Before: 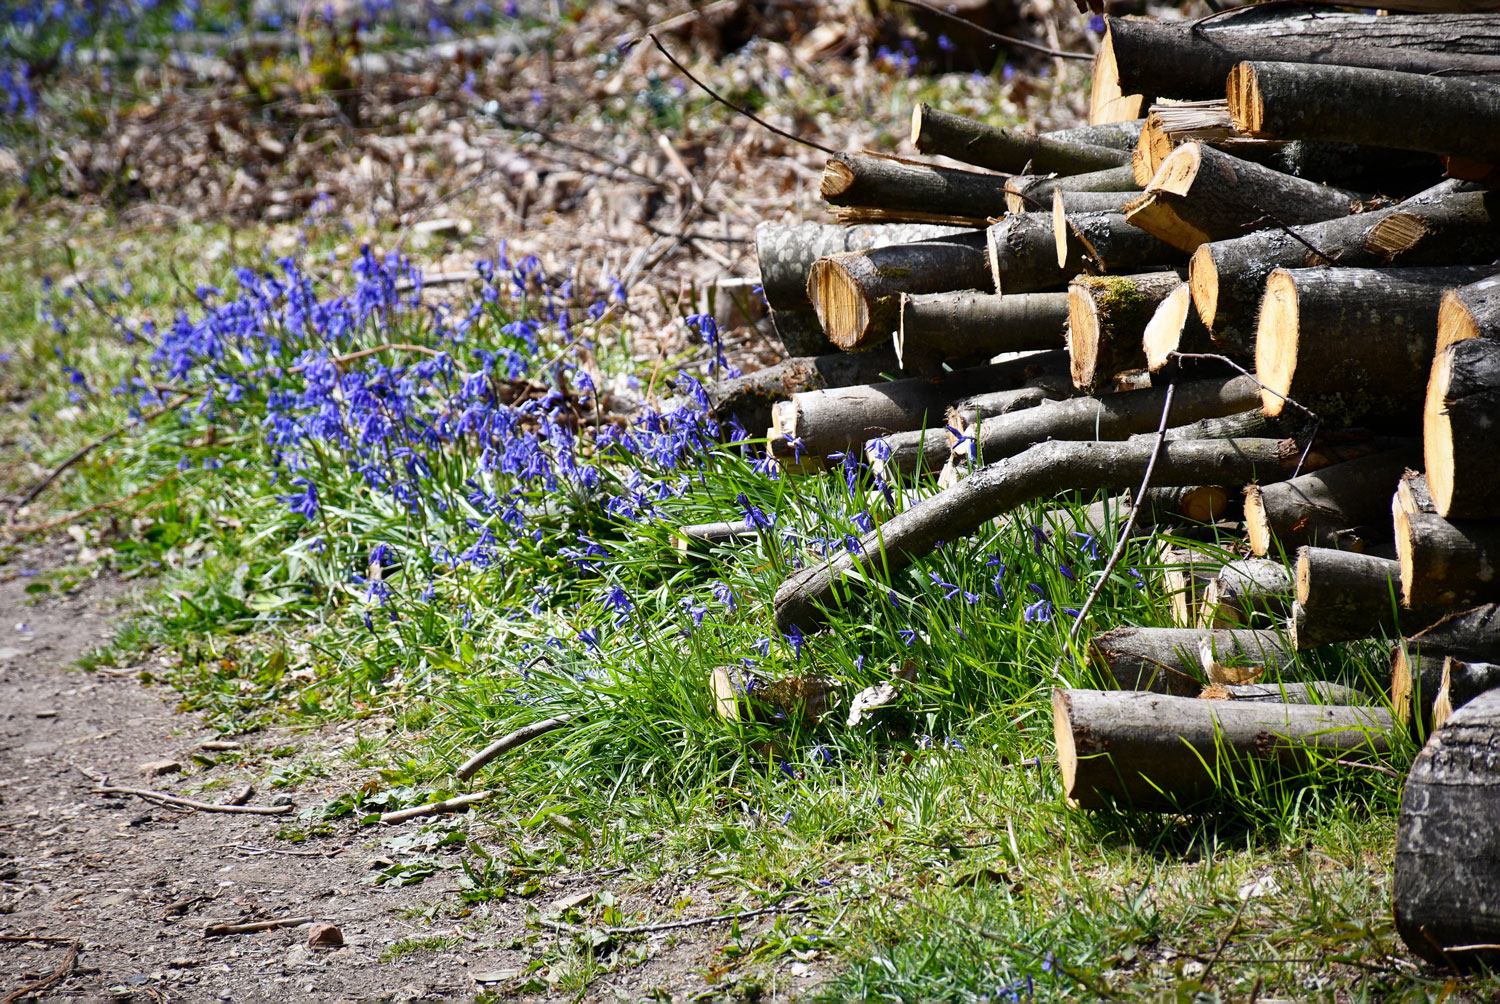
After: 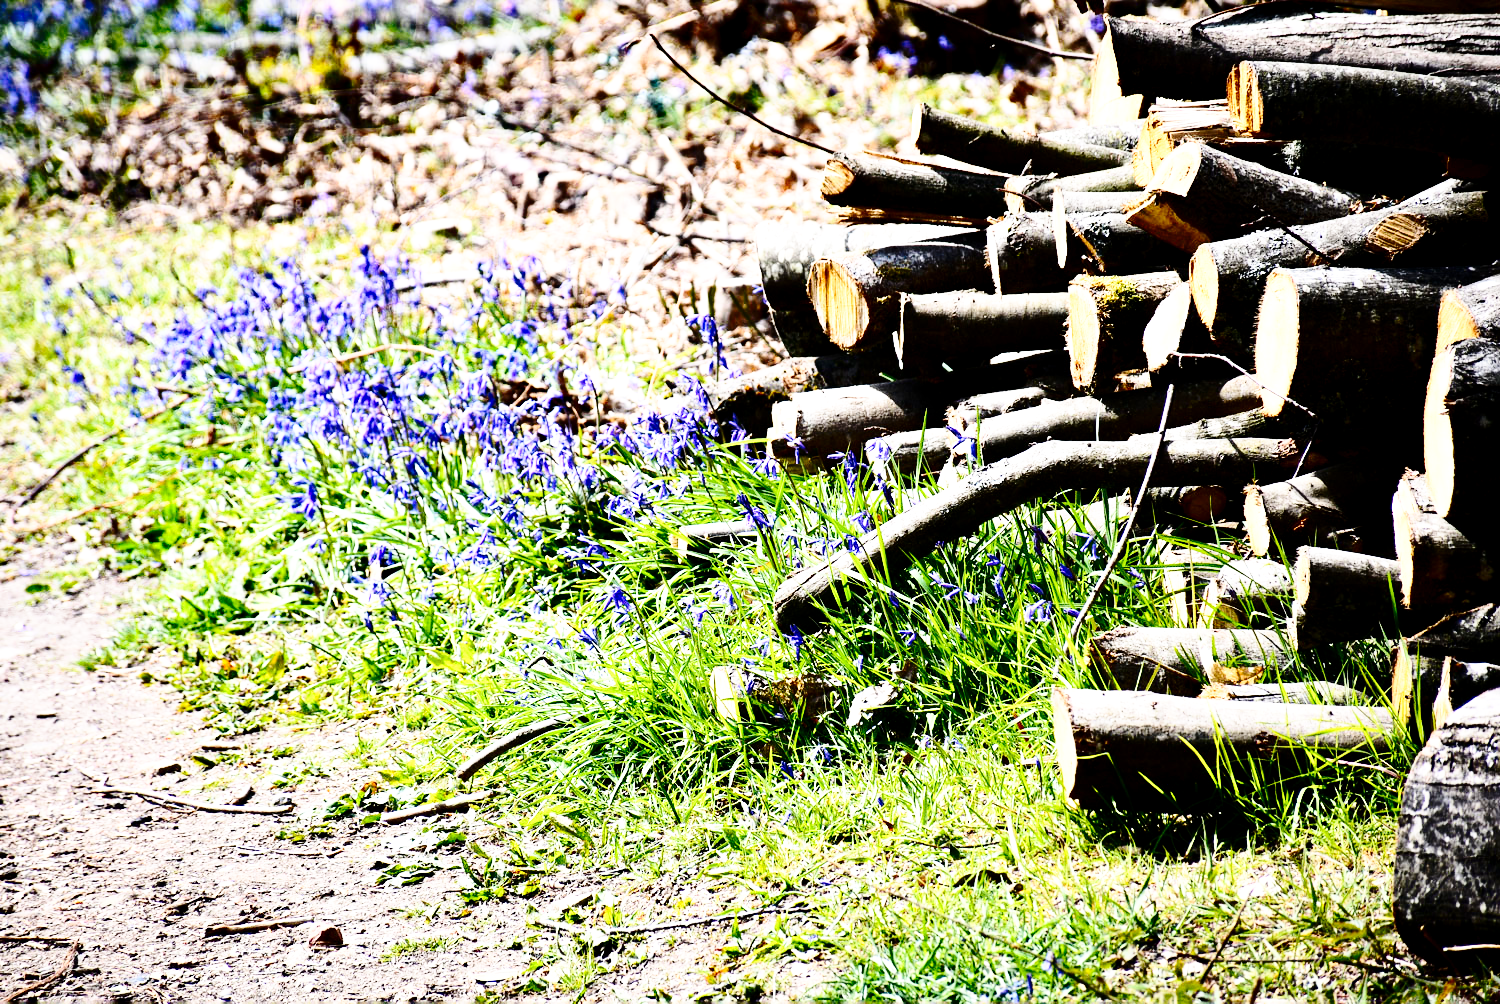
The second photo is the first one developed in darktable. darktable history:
base curve: curves: ch0 [(0, 0) (0.028, 0.03) (0.121, 0.232) (0.46, 0.748) (0.859, 0.968) (1, 1)], preserve colors none
contrast brightness saturation: contrast 0.275
tone equalizer: -8 EV -0.775 EV, -7 EV -0.692 EV, -6 EV -0.59 EV, -5 EV -0.399 EV, -3 EV 0.382 EV, -2 EV 0.6 EV, -1 EV 0.679 EV, +0 EV 0.742 EV
exposure: black level correction 0.005, exposure 0.016 EV, compensate highlight preservation false
